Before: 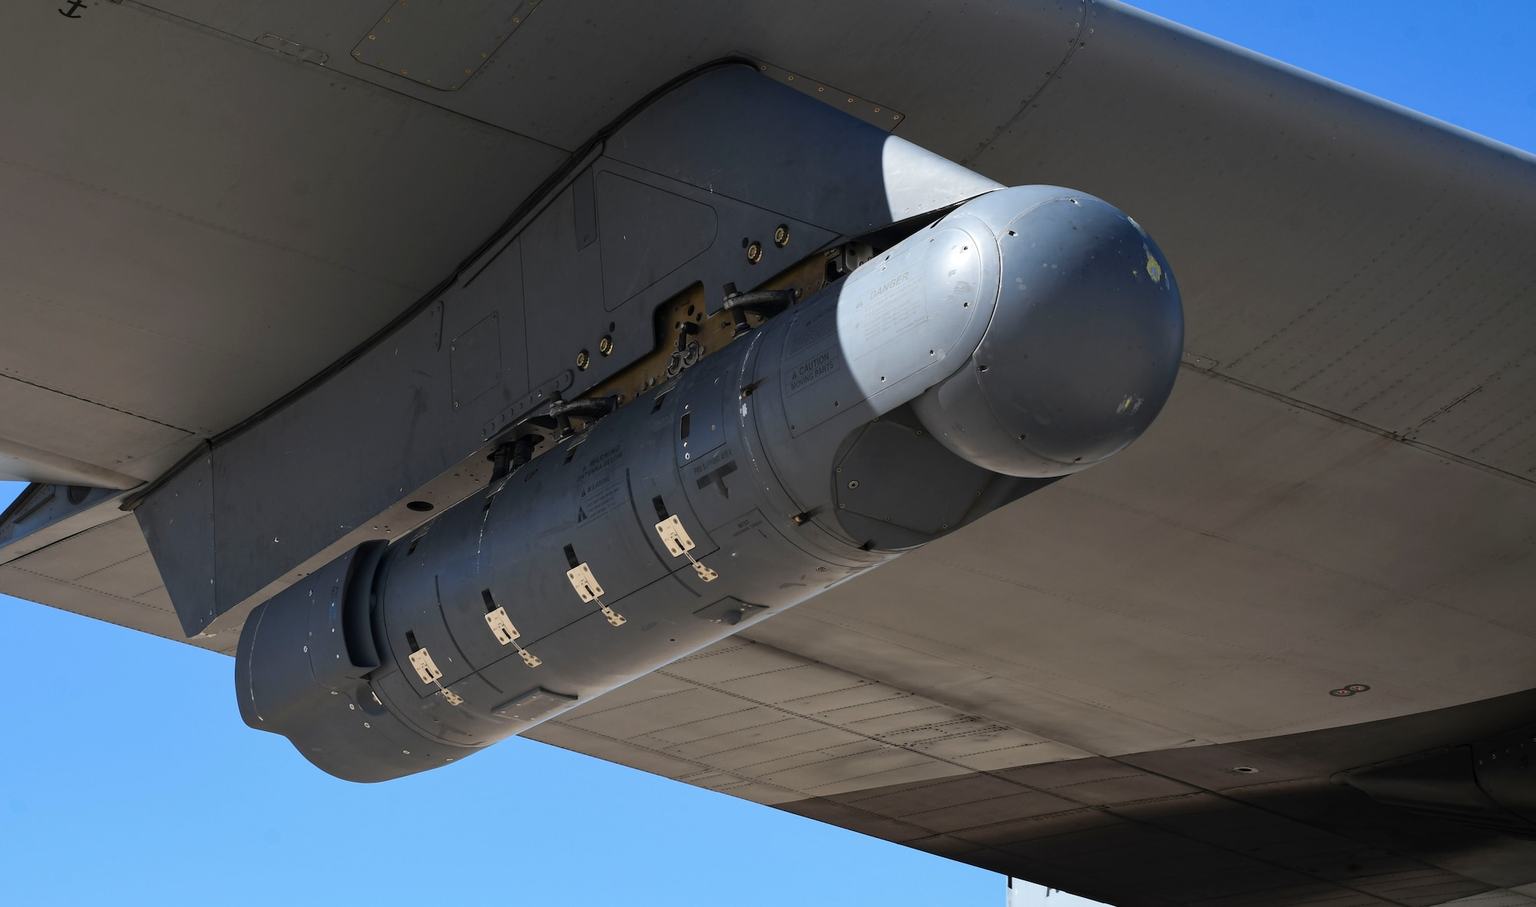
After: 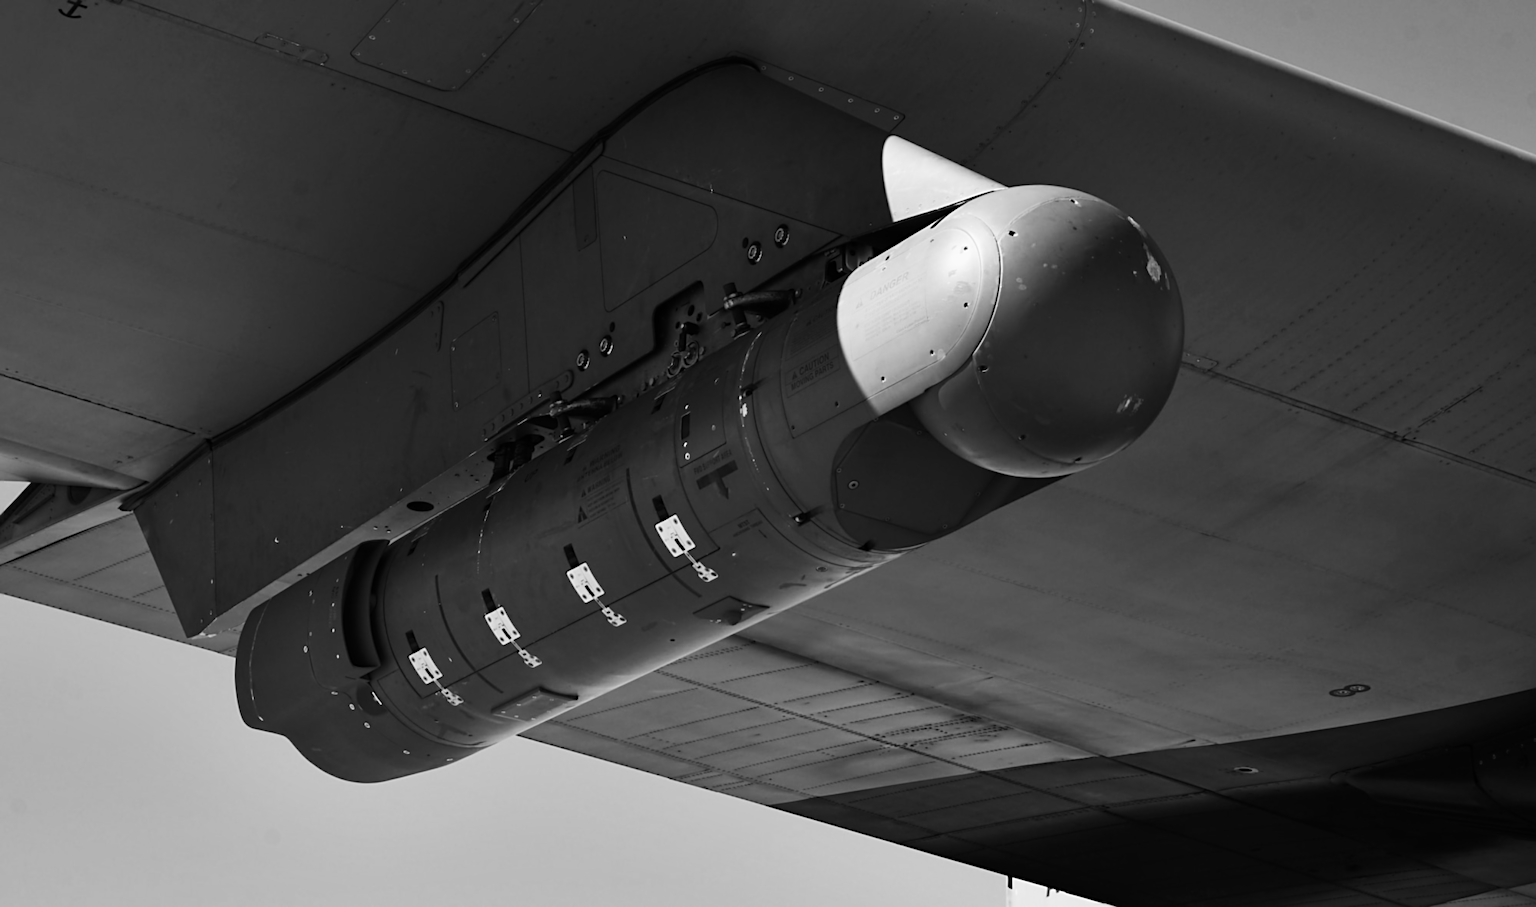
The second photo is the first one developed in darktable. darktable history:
lowpass: radius 0.76, contrast 1.56, saturation 0, unbound 0
shadows and highlights: shadows 32.83, highlights -47.7, soften with gaussian
exposure: exposure -0.157 EV, compensate highlight preservation false
sharpen: on, module defaults
